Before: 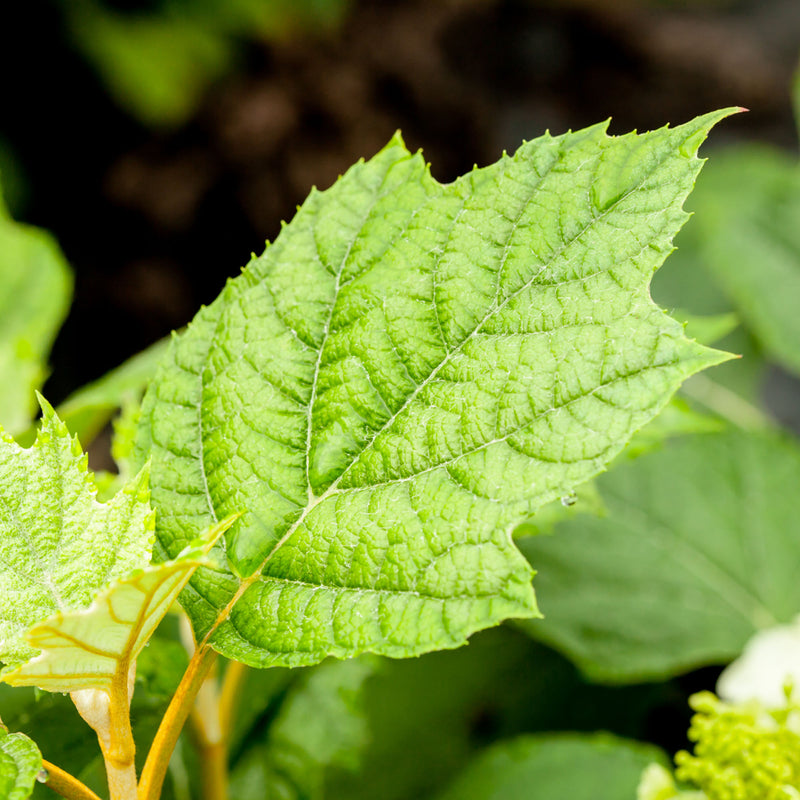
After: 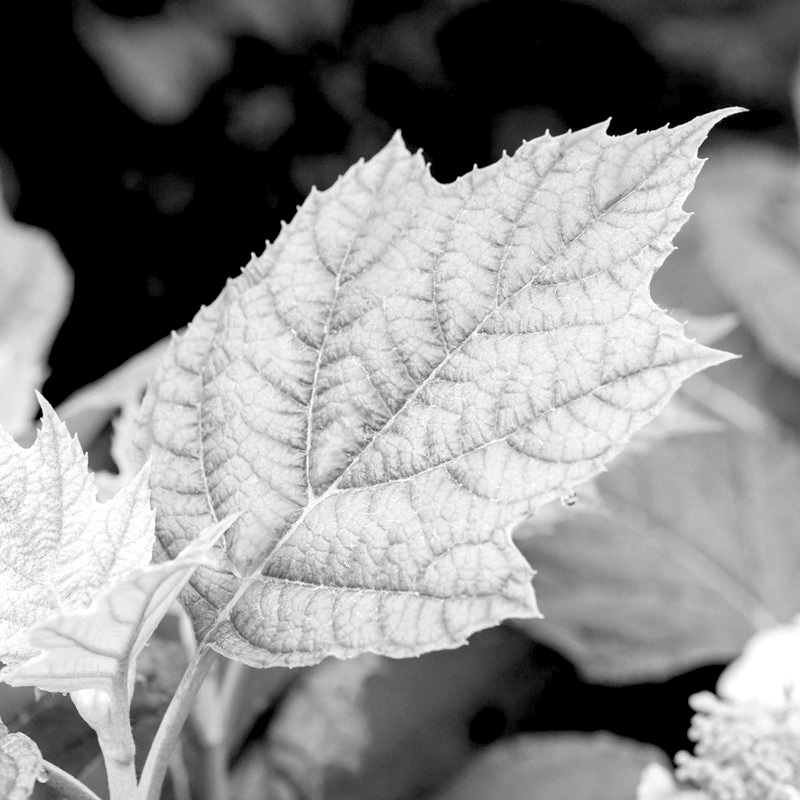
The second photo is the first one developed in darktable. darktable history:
monochrome: on, module defaults
rgb levels: levels [[0.01, 0.419, 0.839], [0, 0.5, 1], [0, 0.5, 1]]
